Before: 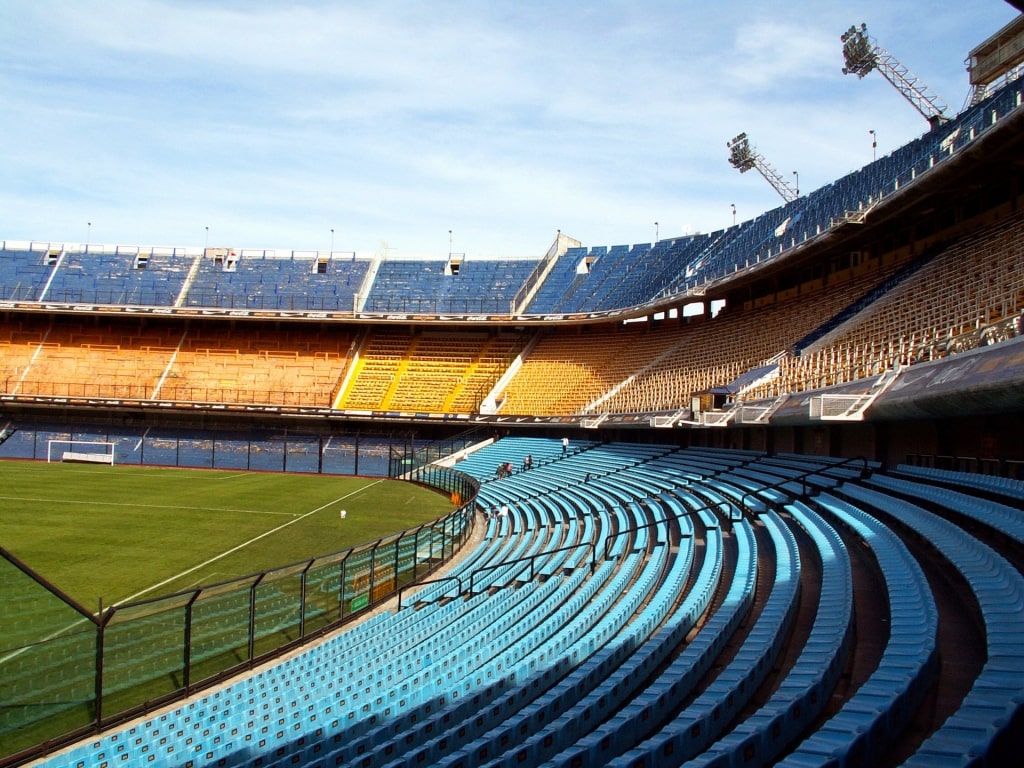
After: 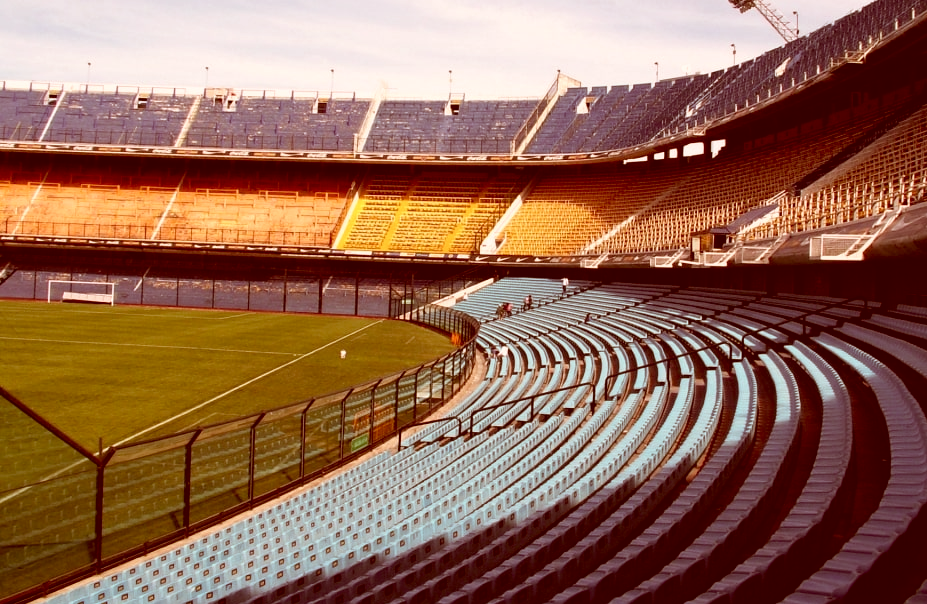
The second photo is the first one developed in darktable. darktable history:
crop: top 20.916%, right 9.437%, bottom 0.316%
color correction: highlights a* 9.03, highlights b* 8.71, shadows a* 40, shadows b* 40, saturation 0.8
